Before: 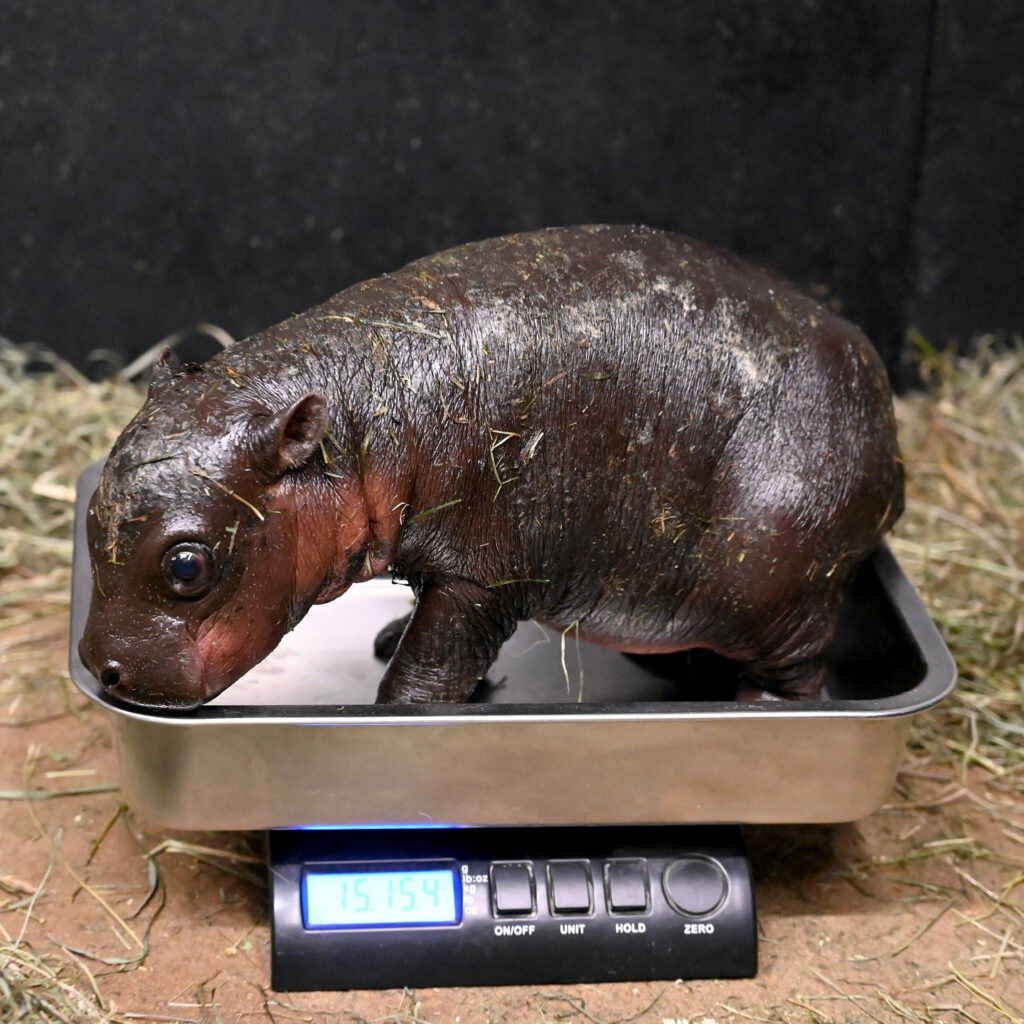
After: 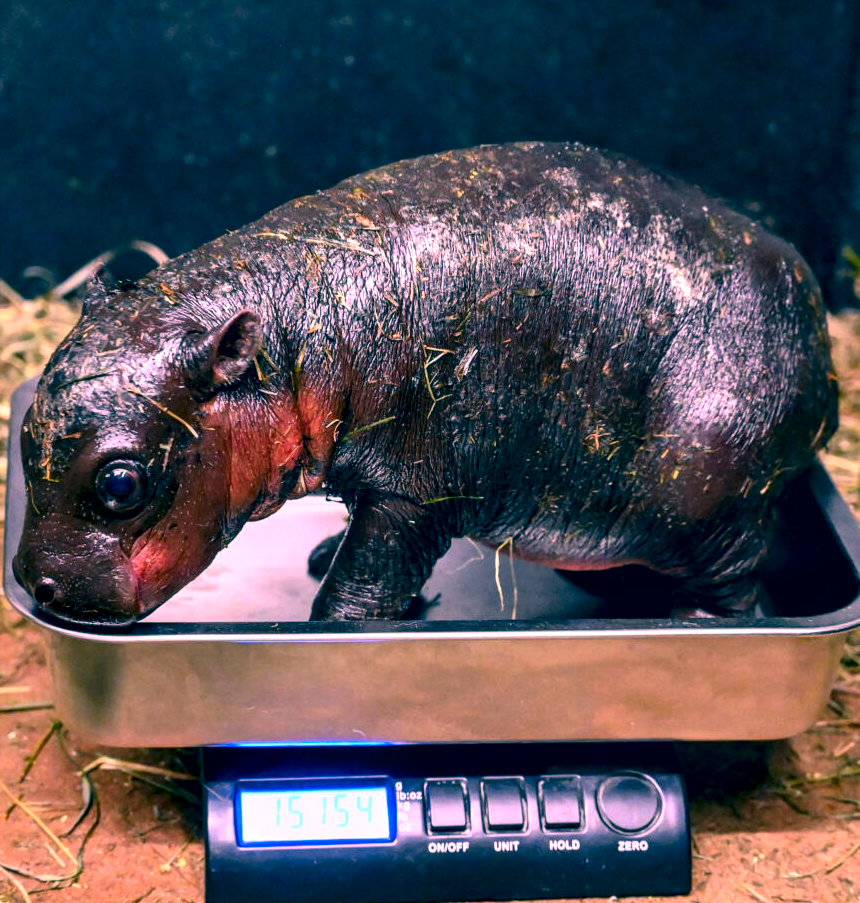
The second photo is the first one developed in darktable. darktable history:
local contrast: highlights 60%, shadows 60%, detail 160%
contrast brightness saturation: contrast 0.08, saturation 0.2
crop: left 6.446%, top 8.188%, right 9.538%, bottom 3.548%
color correction: highlights a* 17.03, highlights b* 0.205, shadows a* -15.38, shadows b* -14.56, saturation 1.5
